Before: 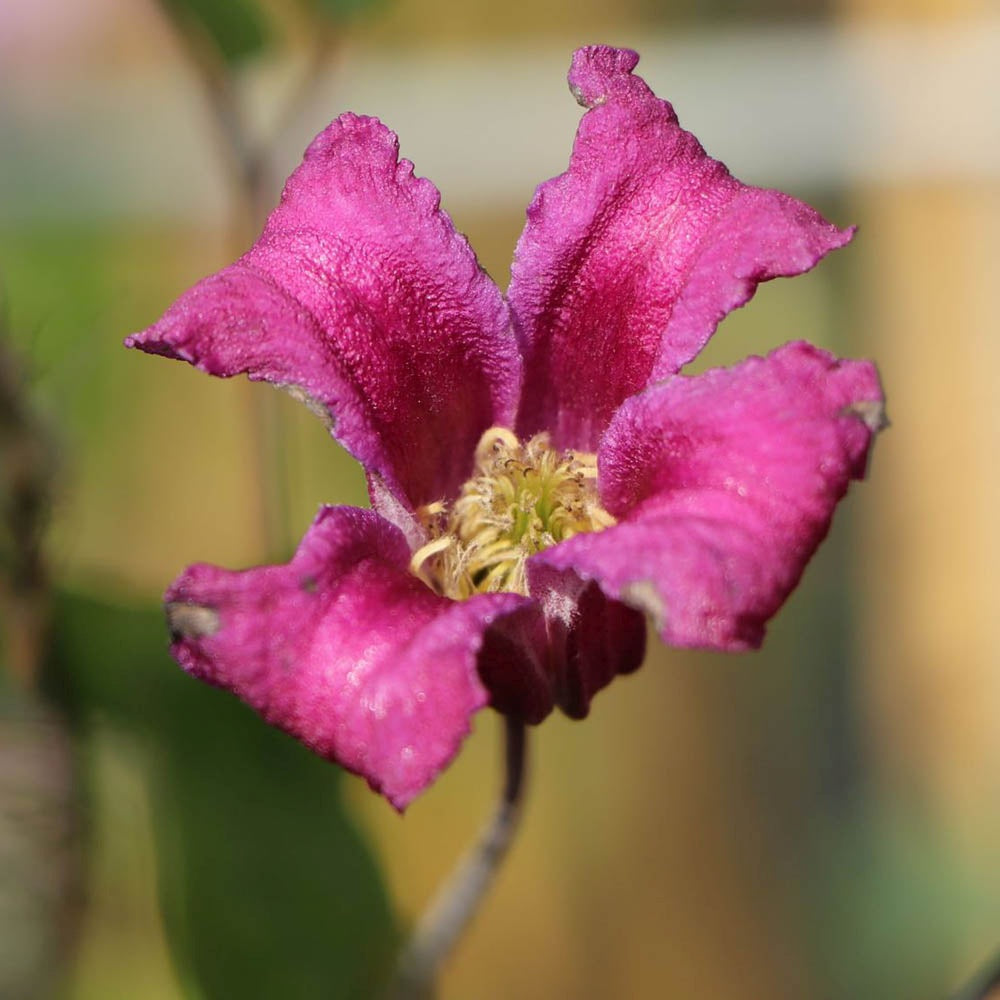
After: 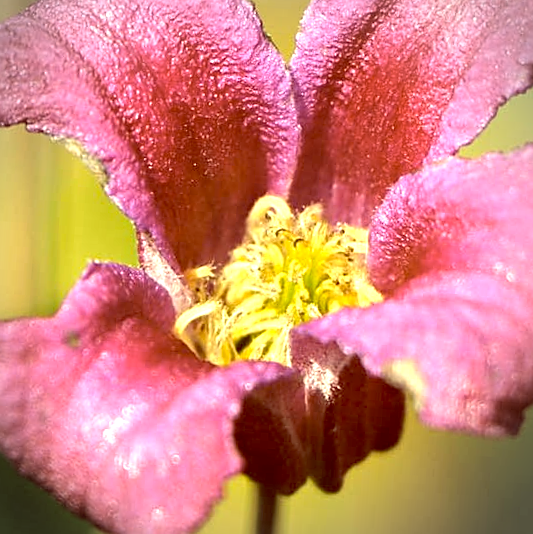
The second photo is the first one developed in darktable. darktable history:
color balance: lift [1, 1.015, 0.987, 0.985], gamma [1, 0.959, 1.042, 0.958], gain [0.927, 0.938, 1.072, 0.928], contrast 1.5%
color contrast: green-magenta contrast 0.8, blue-yellow contrast 1.1, unbound 0
rotate and perspective: rotation 4.1°, automatic cropping off
exposure: black level correction 0, exposure 1.4 EV, compensate highlight preservation false
crop: left 25%, top 25%, right 25%, bottom 25%
vignetting: automatic ratio true
white balance: red 1.045, blue 0.932
sharpen: on, module defaults
